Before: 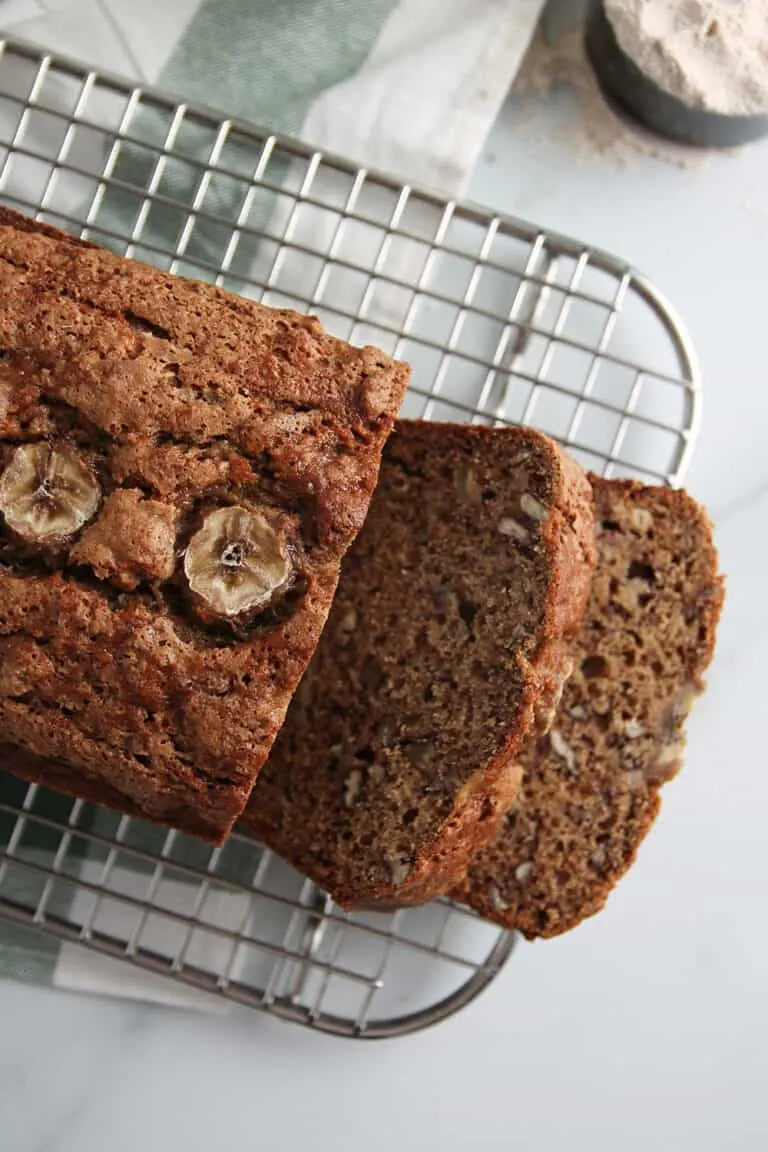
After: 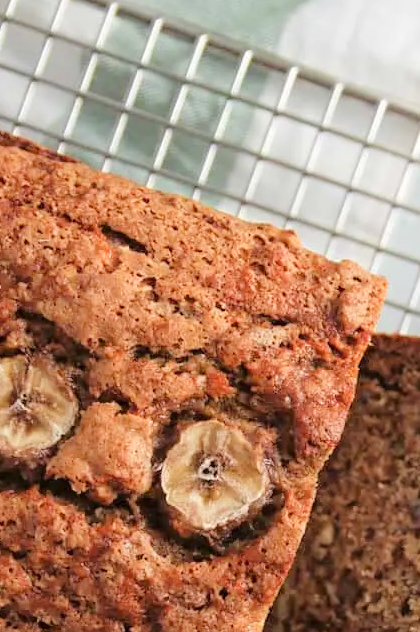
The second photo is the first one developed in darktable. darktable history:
crop and rotate: left 3.047%, top 7.509%, right 42.236%, bottom 37.598%
tone curve: curves: ch0 [(0, 0) (0.26, 0.424) (0.417, 0.585) (1, 1)]
